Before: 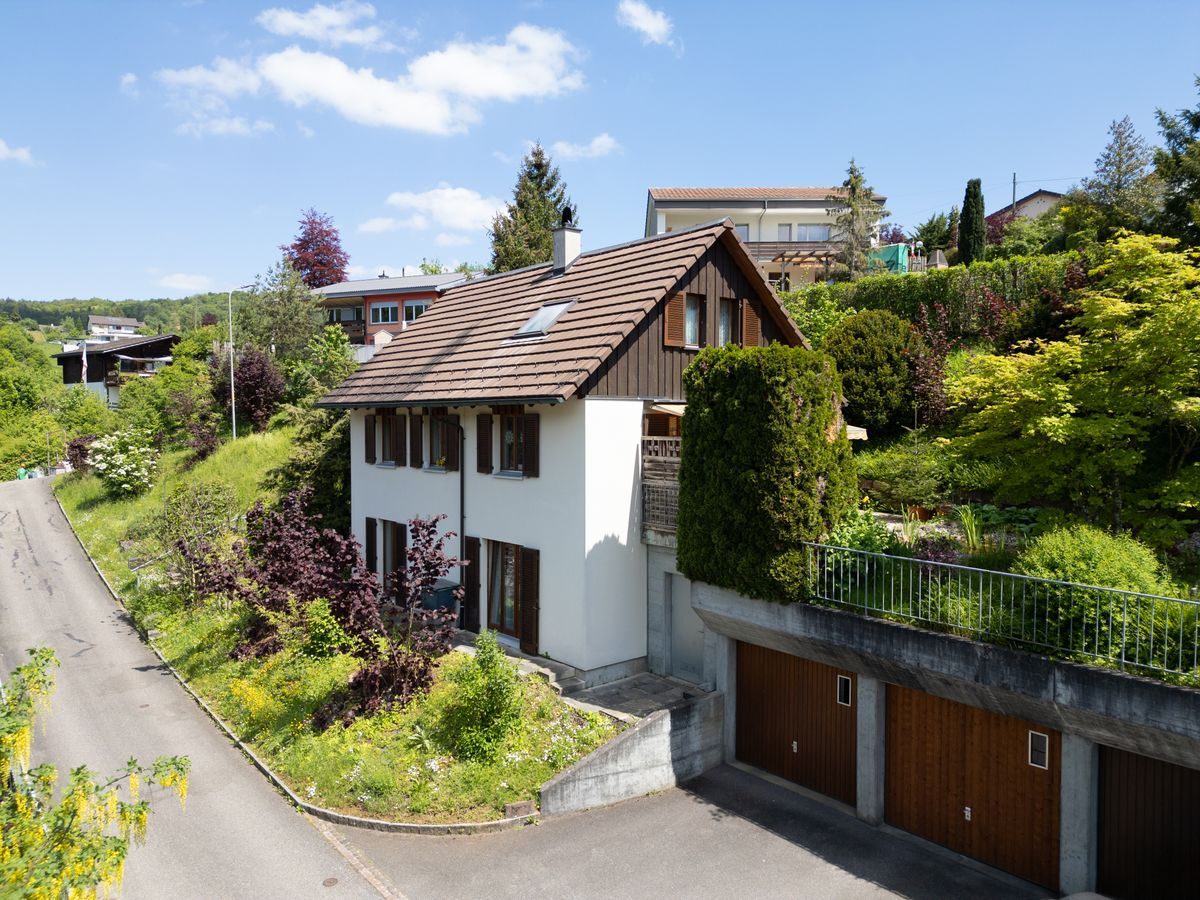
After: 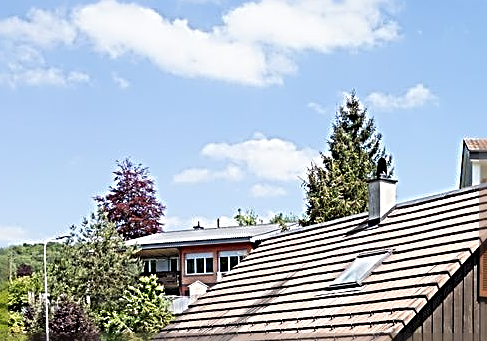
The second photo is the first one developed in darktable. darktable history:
crop: left 15.452%, top 5.459%, right 43.956%, bottom 56.62%
sharpen: radius 3.158, amount 1.731
